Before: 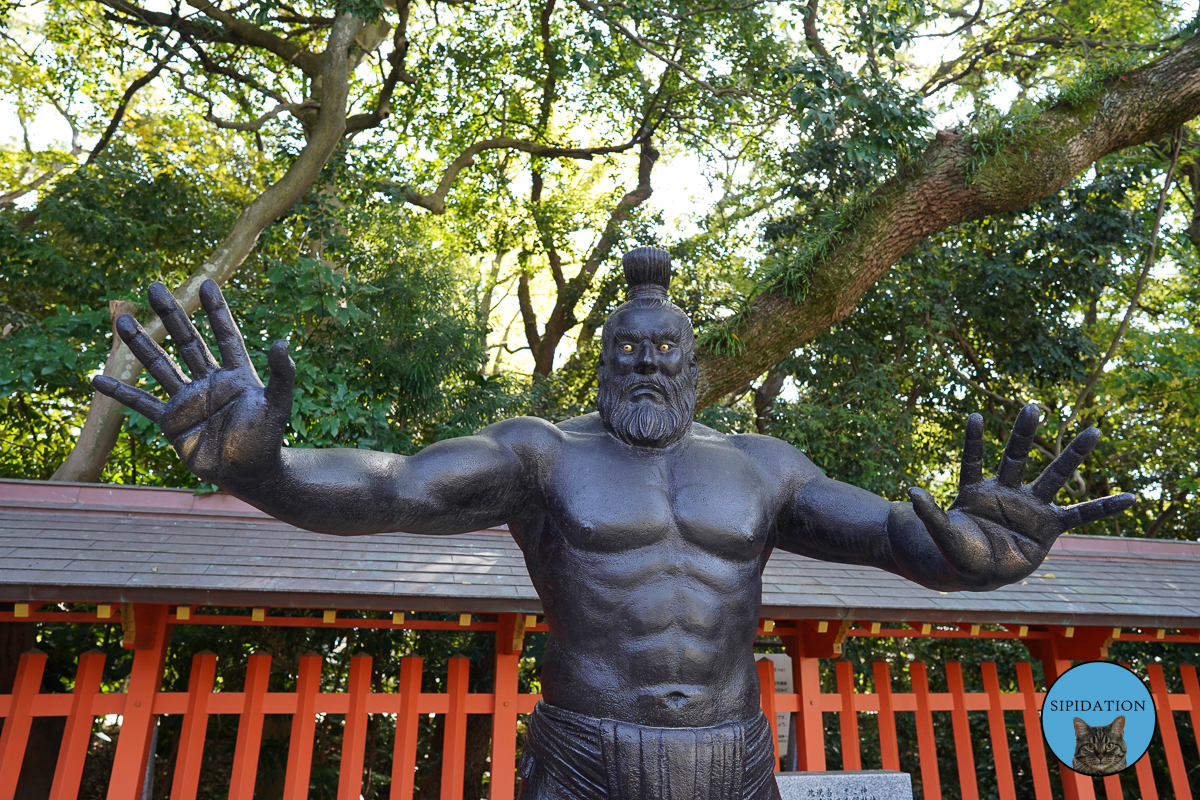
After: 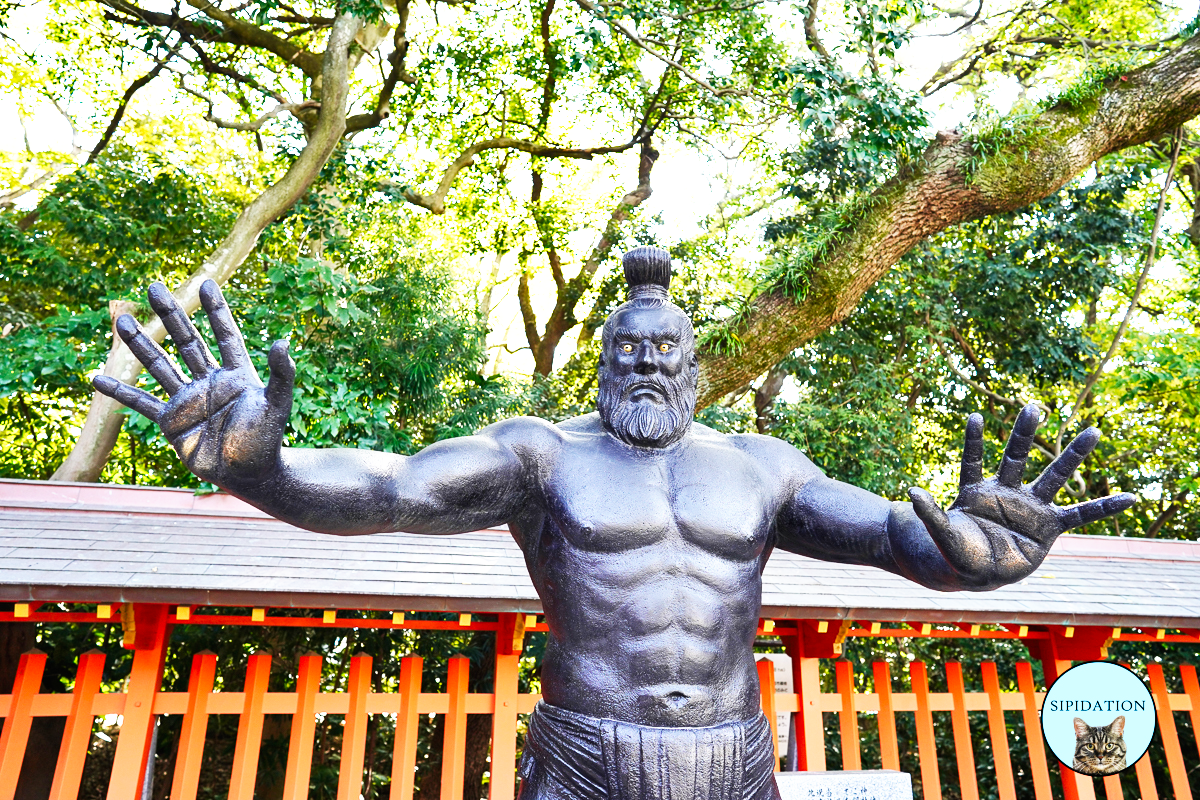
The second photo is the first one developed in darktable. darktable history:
exposure: exposure 0.785 EV, compensate highlight preservation false
base curve: curves: ch0 [(0, 0) (0.007, 0.004) (0.027, 0.03) (0.046, 0.07) (0.207, 0.54) (0.442, 0.872) (0.673, 0.972) (1, 1)], preserve colors none
shadows and highlights: low approximation 0.01, soften with gaussian
